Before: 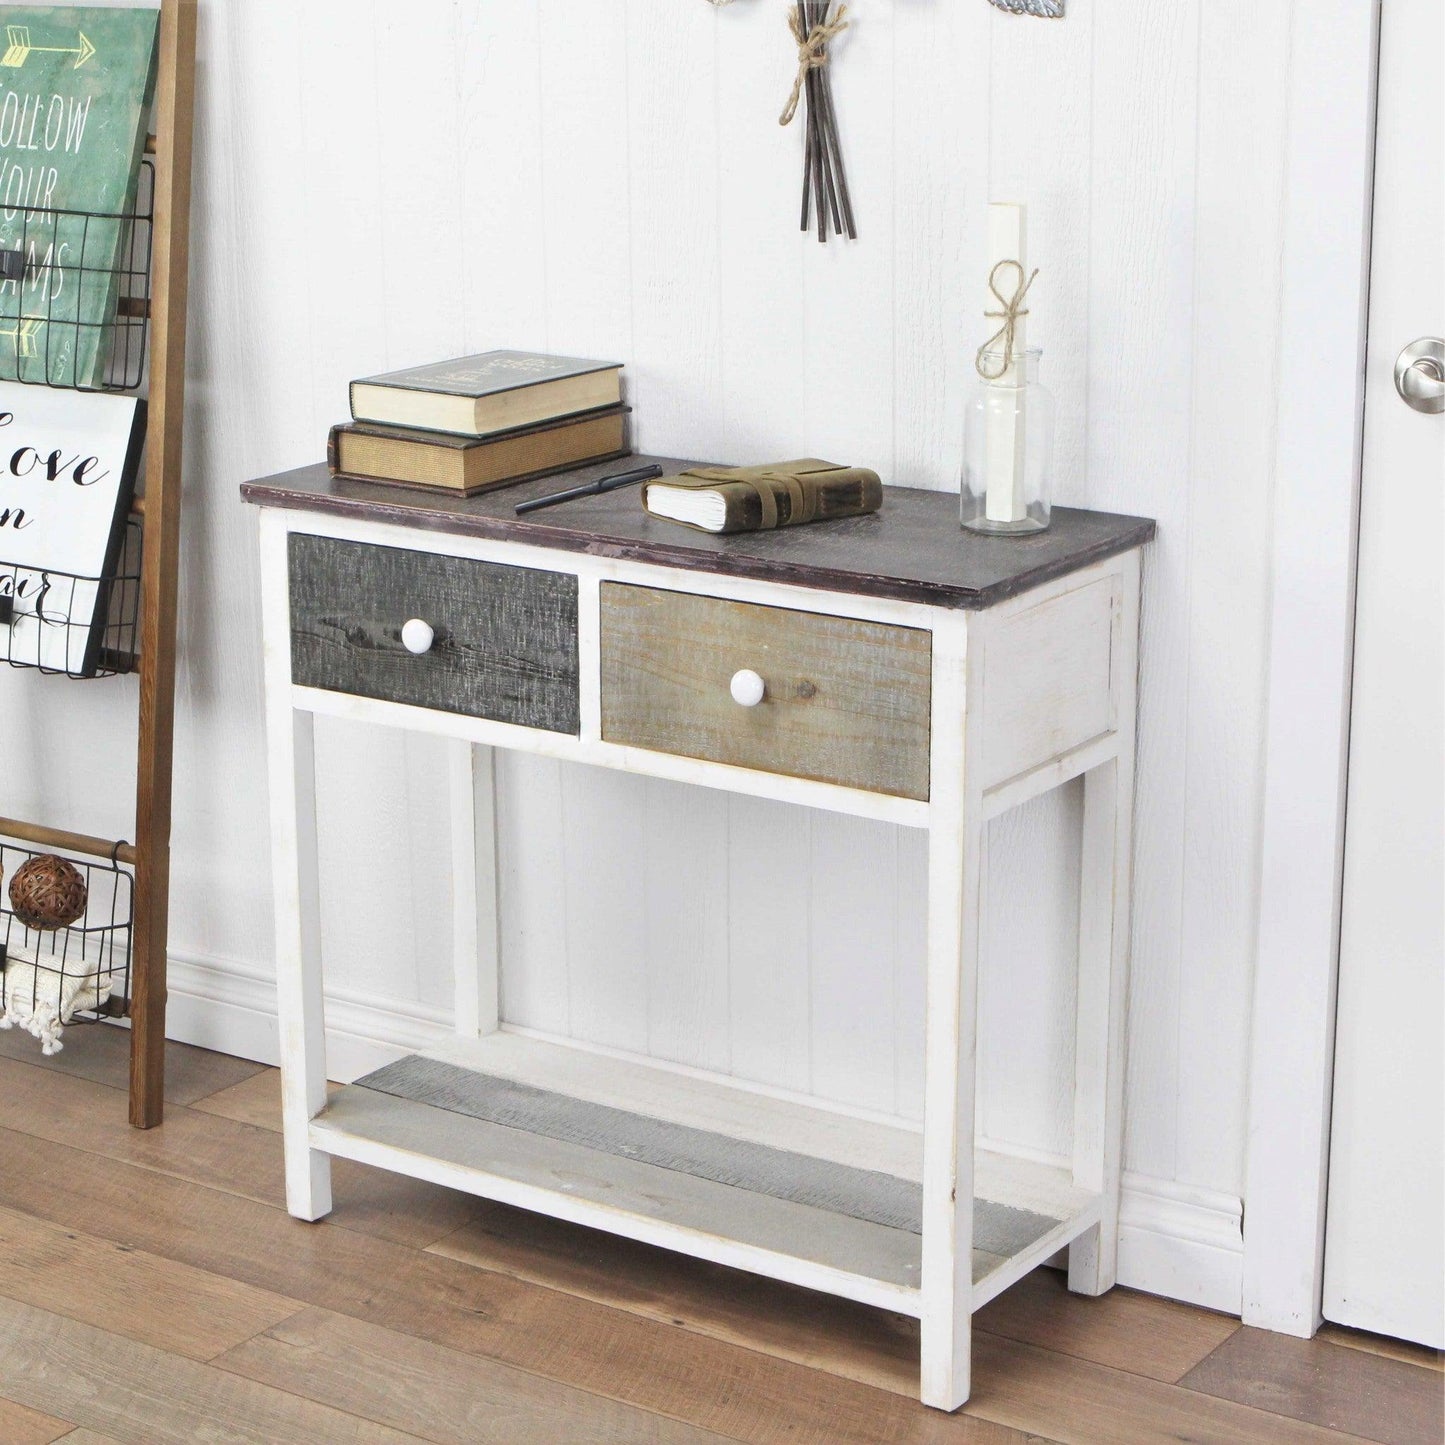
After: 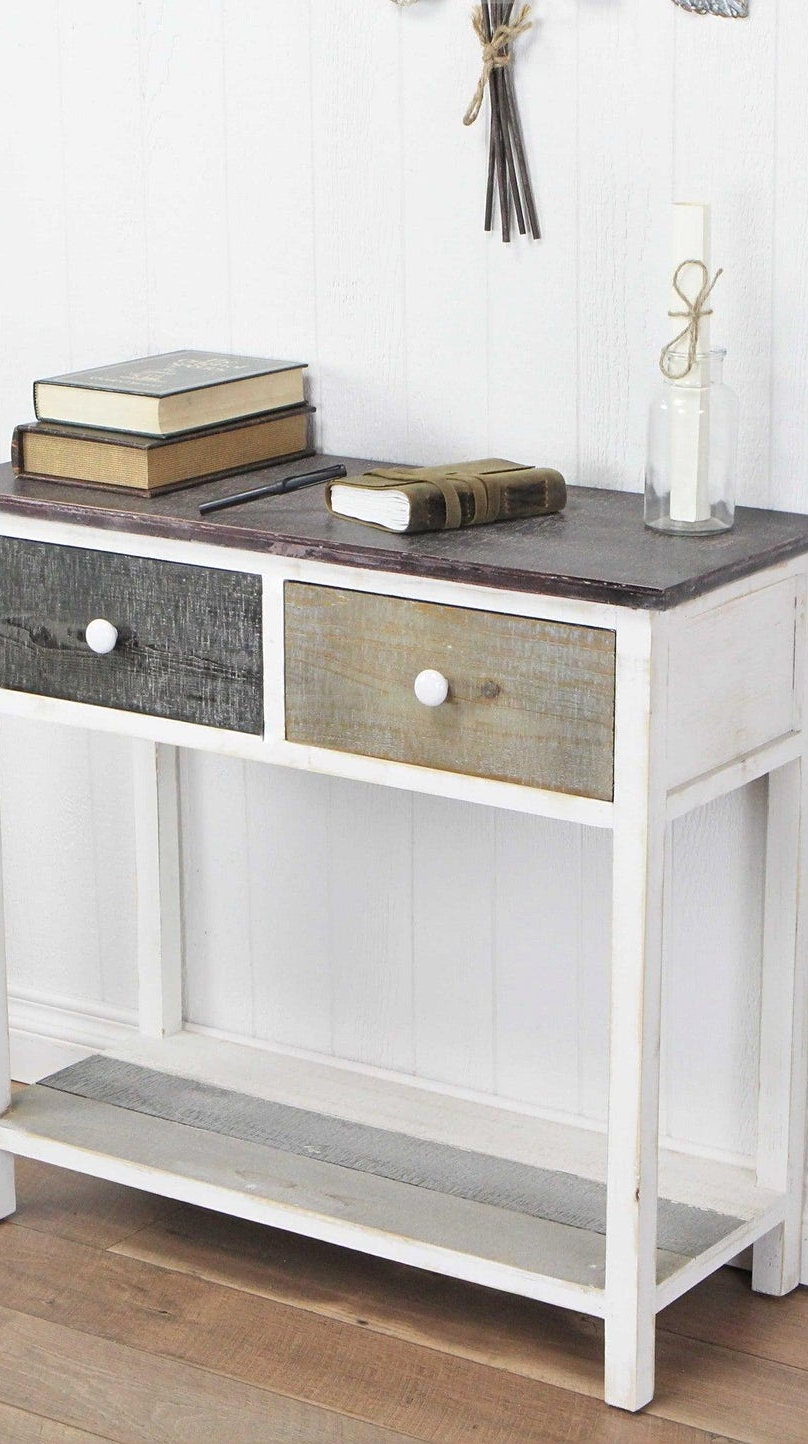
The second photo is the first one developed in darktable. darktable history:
crop: left 21.885%, right 22.147%, bottom 0.002%
sharpen: amount 0.216
